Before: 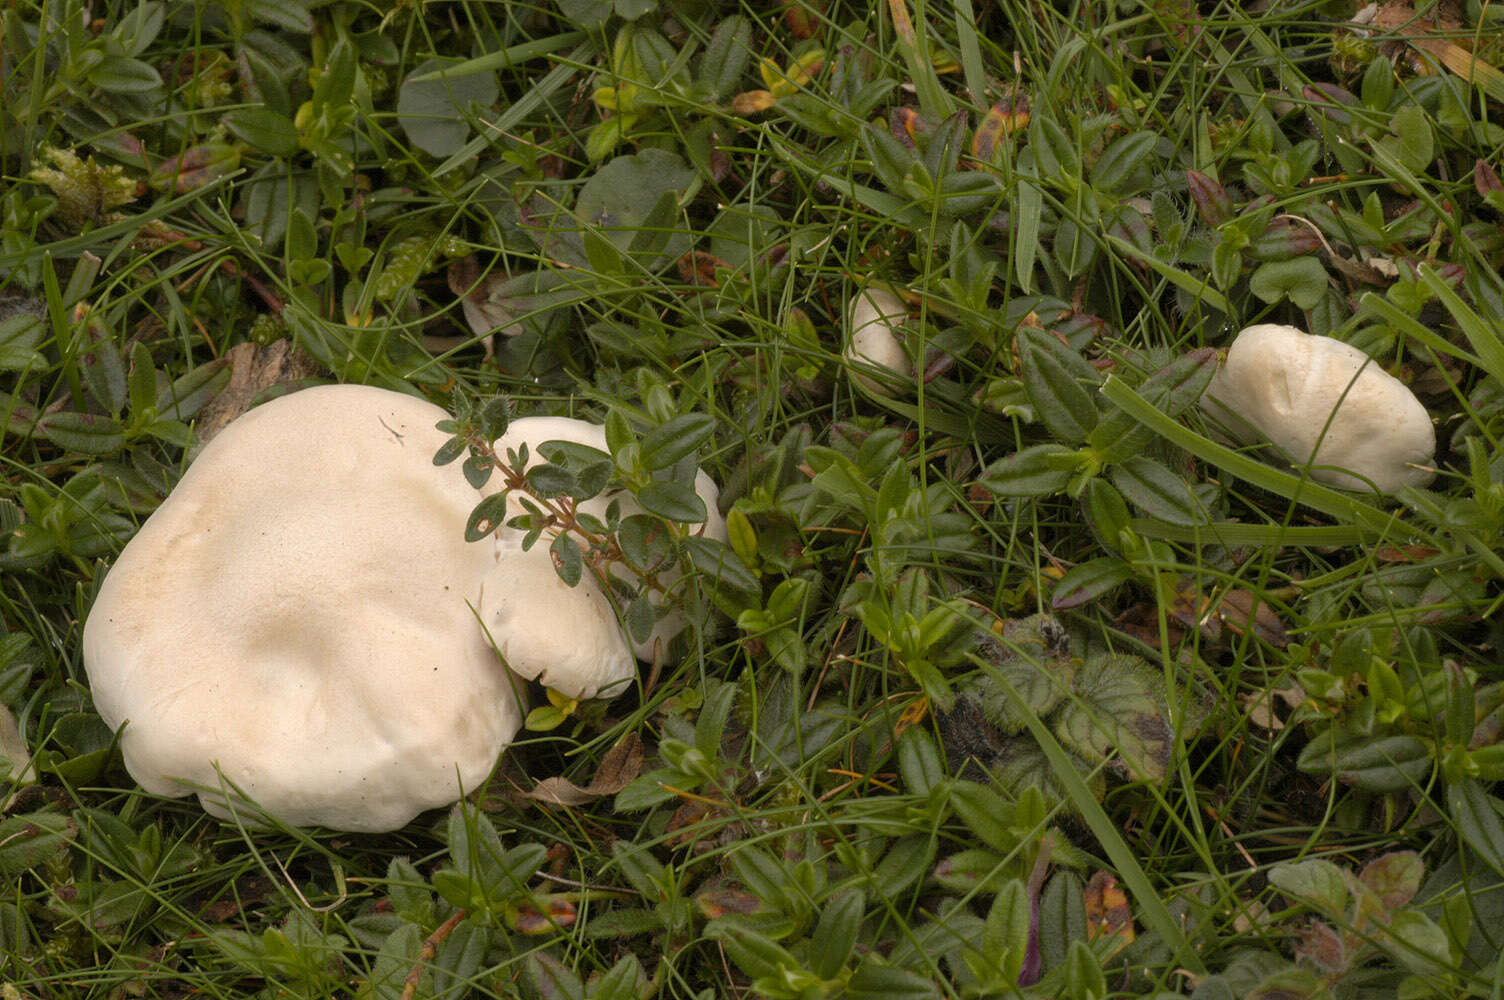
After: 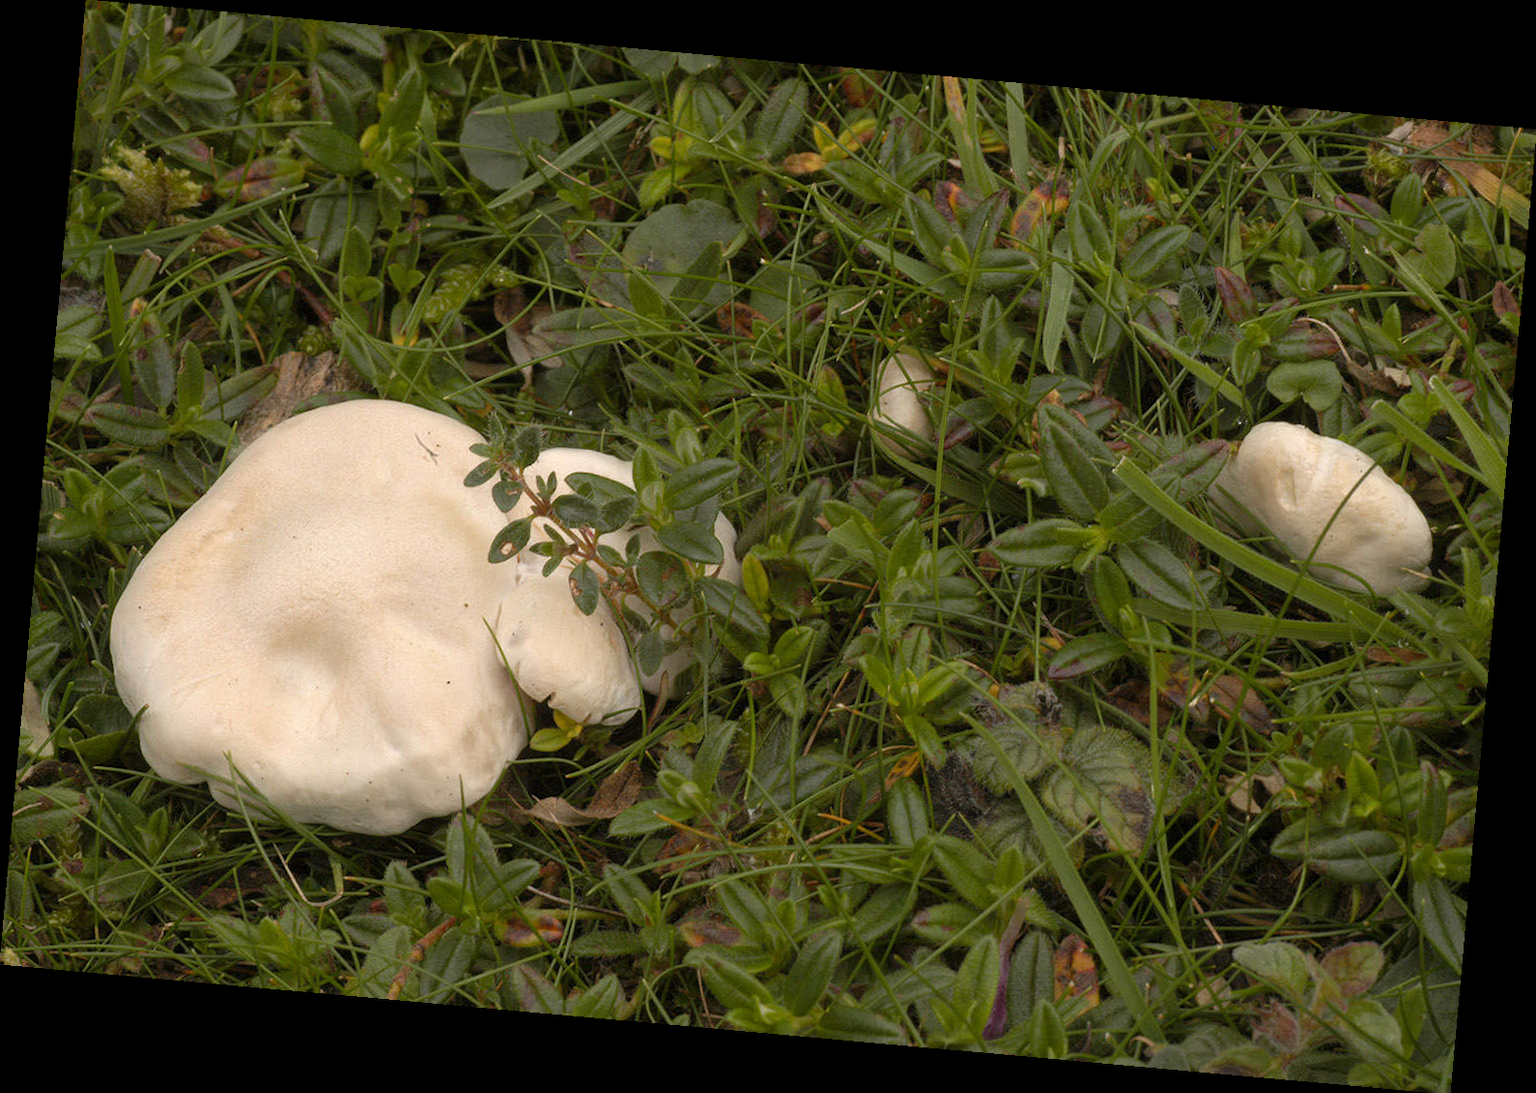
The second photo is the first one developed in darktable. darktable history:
rotate and perspective: rotation 5.12°, automatic cropping off
tone equalizer: on, module defaults
